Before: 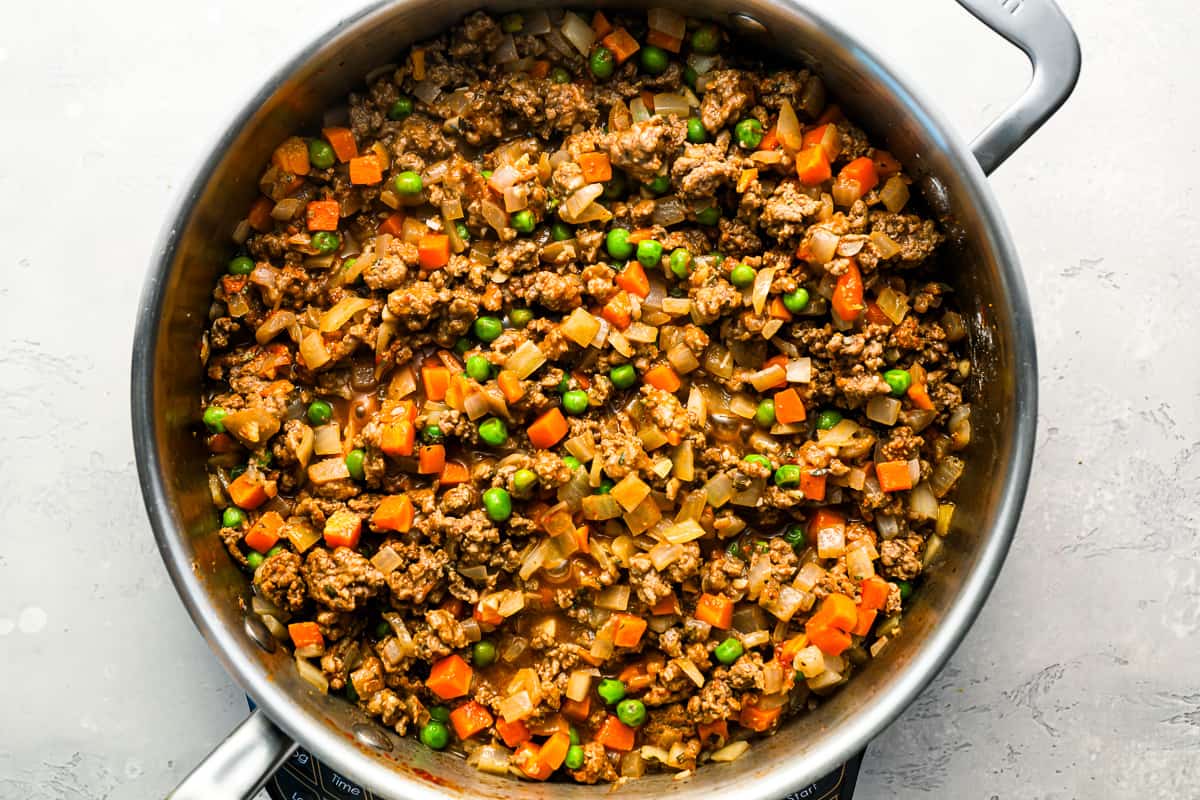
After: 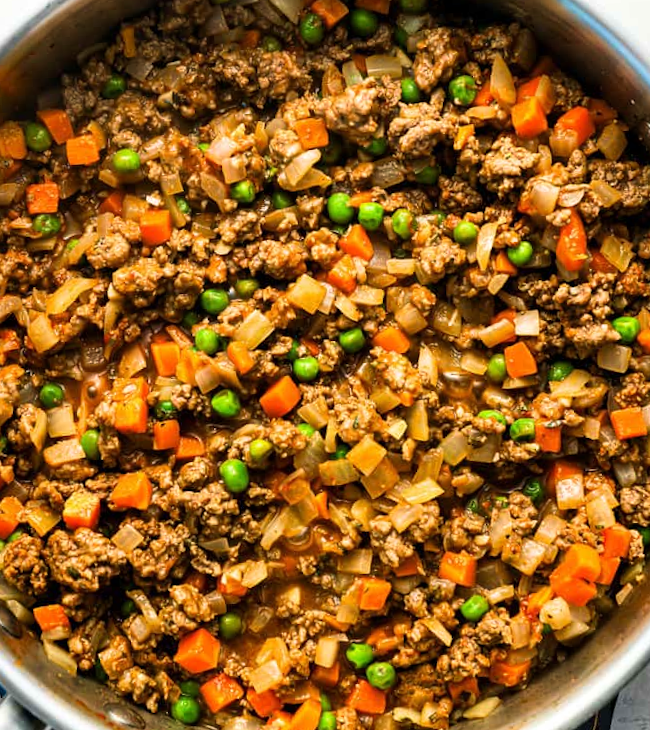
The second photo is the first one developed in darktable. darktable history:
rotate and perspective: rotation -3.52°, crop left 0.036, crop right 0.964, crop top 0.081, crop bottom 0.919
crop: left 21.496%, right 22.254%
velvia: strength 36.57%
